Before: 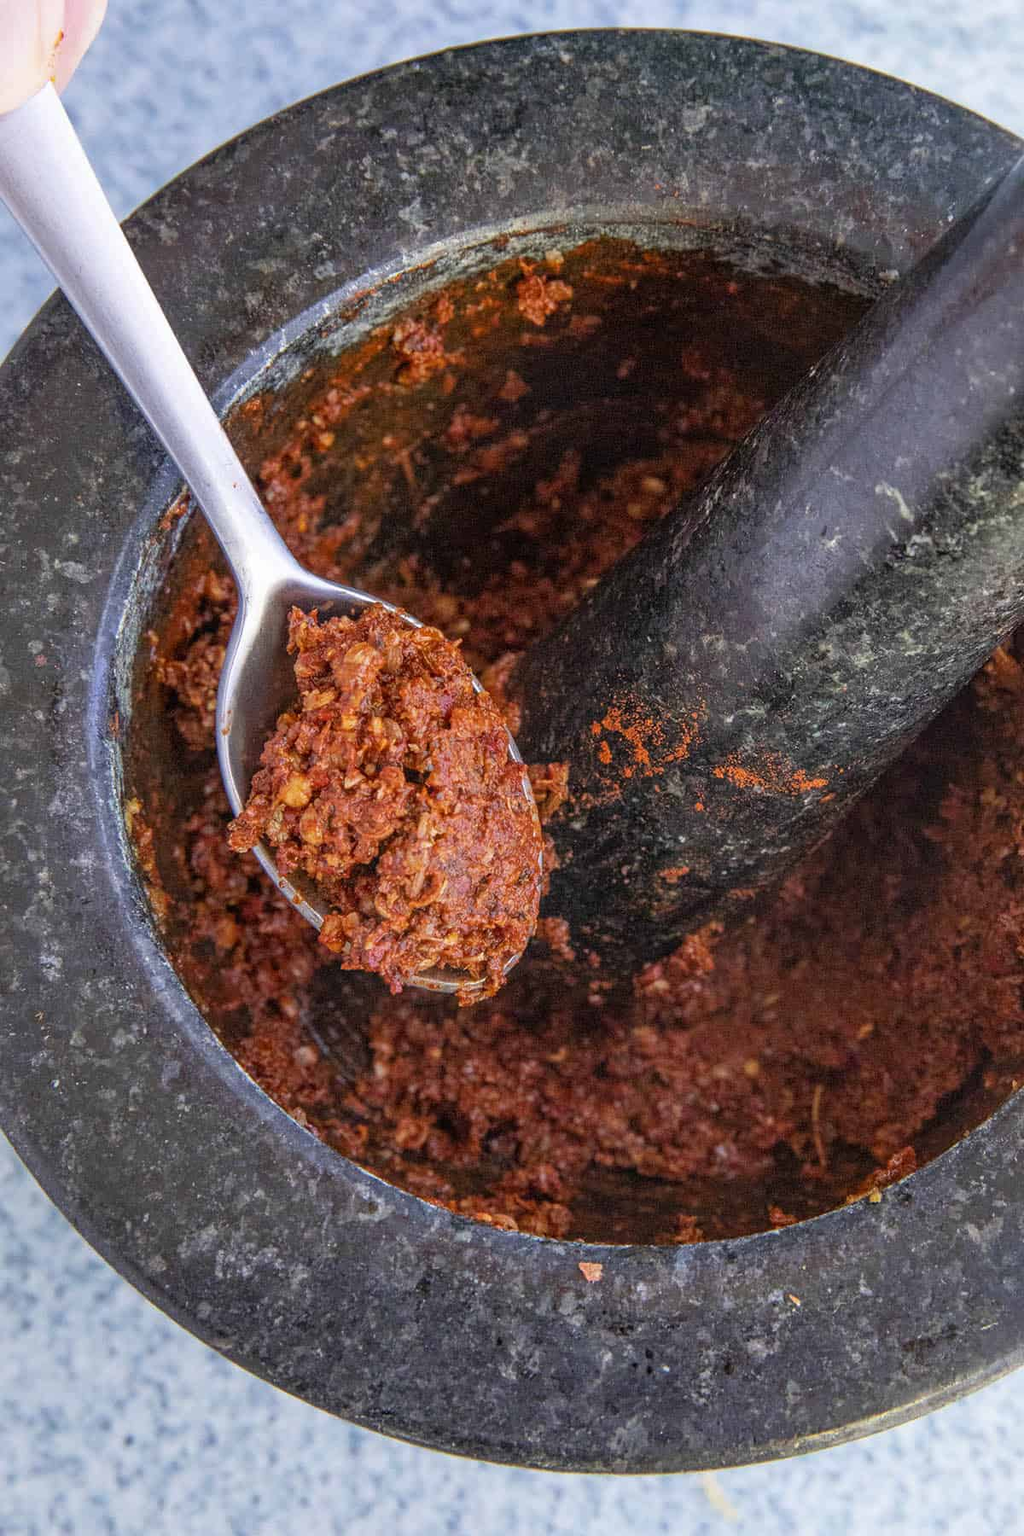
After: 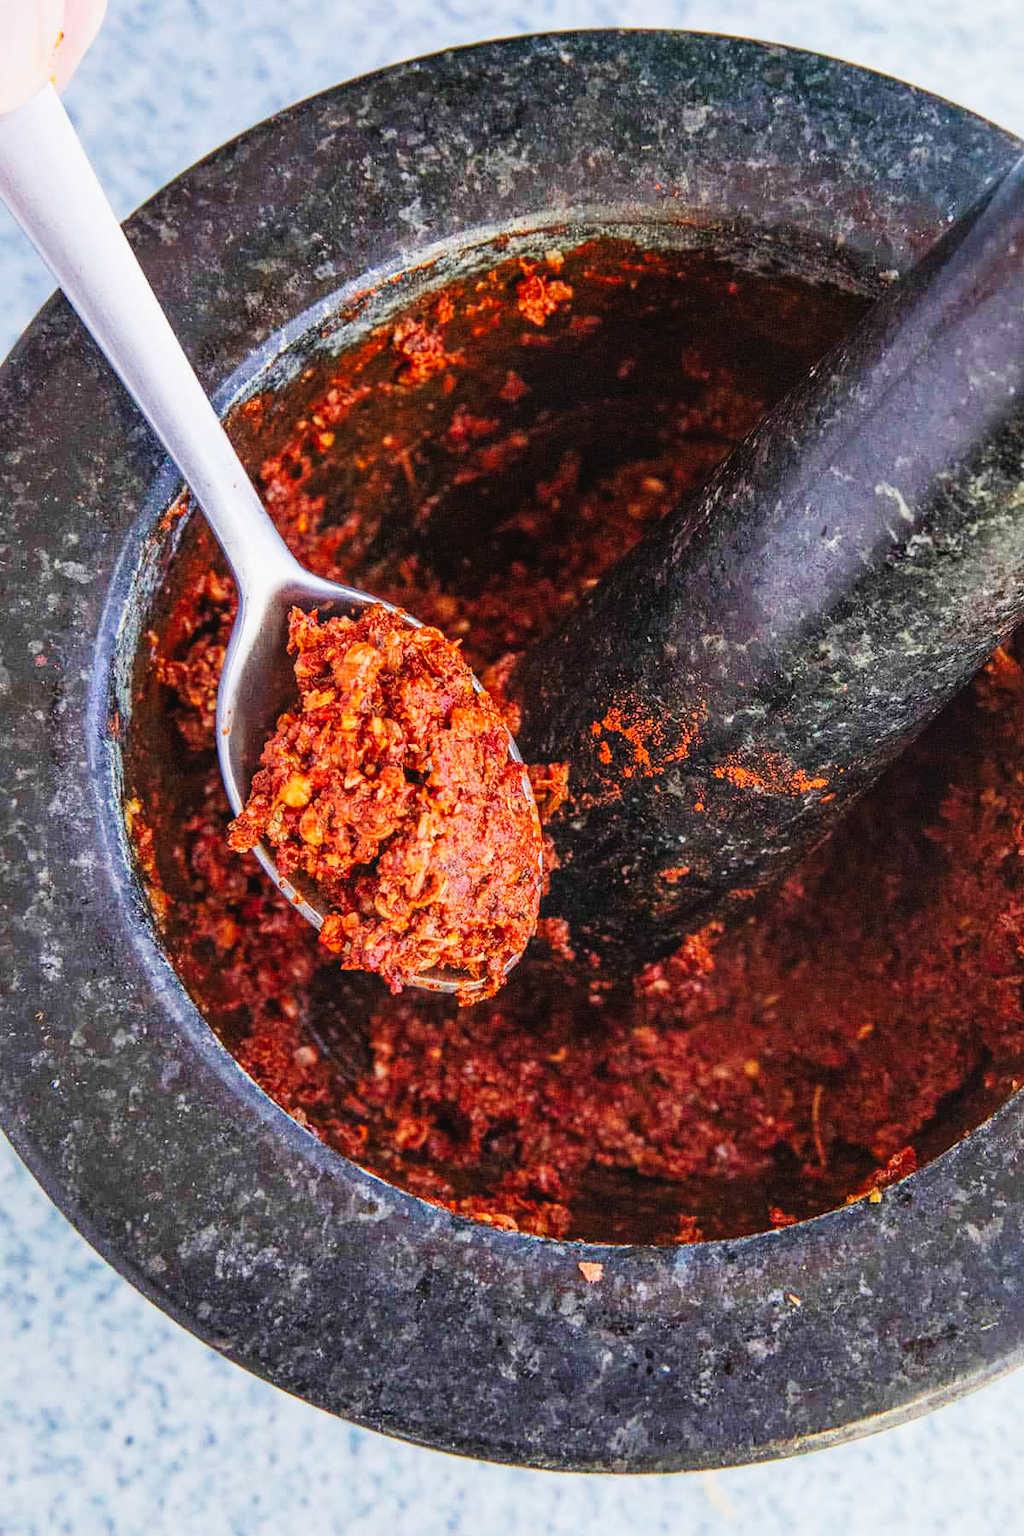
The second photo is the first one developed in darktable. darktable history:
tone curve: curves: ch0 [(0, 0.028) (0.037, 0.05) (0.123, 0.108) (0.19, 0.164) (0.269, 0.247) (0.475, 0.533) (0.595, 0.695) (0.718, 0.823) (0.855, 0.913) (1, 0.982)]; ch1 [(0, 0) (0.243, 0.245) (0.427, 0.41) (0.493, 0.481) (0.505, 0.502) (0.536, 0.545) (0.56, 0.582) (0.611, 0.644) (0.769, 0.807) (1, 1)]; ch2 [(0, 0) (0.249, 0.216) (0.349, 0.321) (0.424, 0.442) (0.476, 0.483) (0.498, 0.499) (0.517, 0.519) (0.532, 0.55) (0.569, 0.608) (0.614, 0.661) (0.706, 0.75) (0.808, 0.809) (0.991, 0.968)], preserve colors none
